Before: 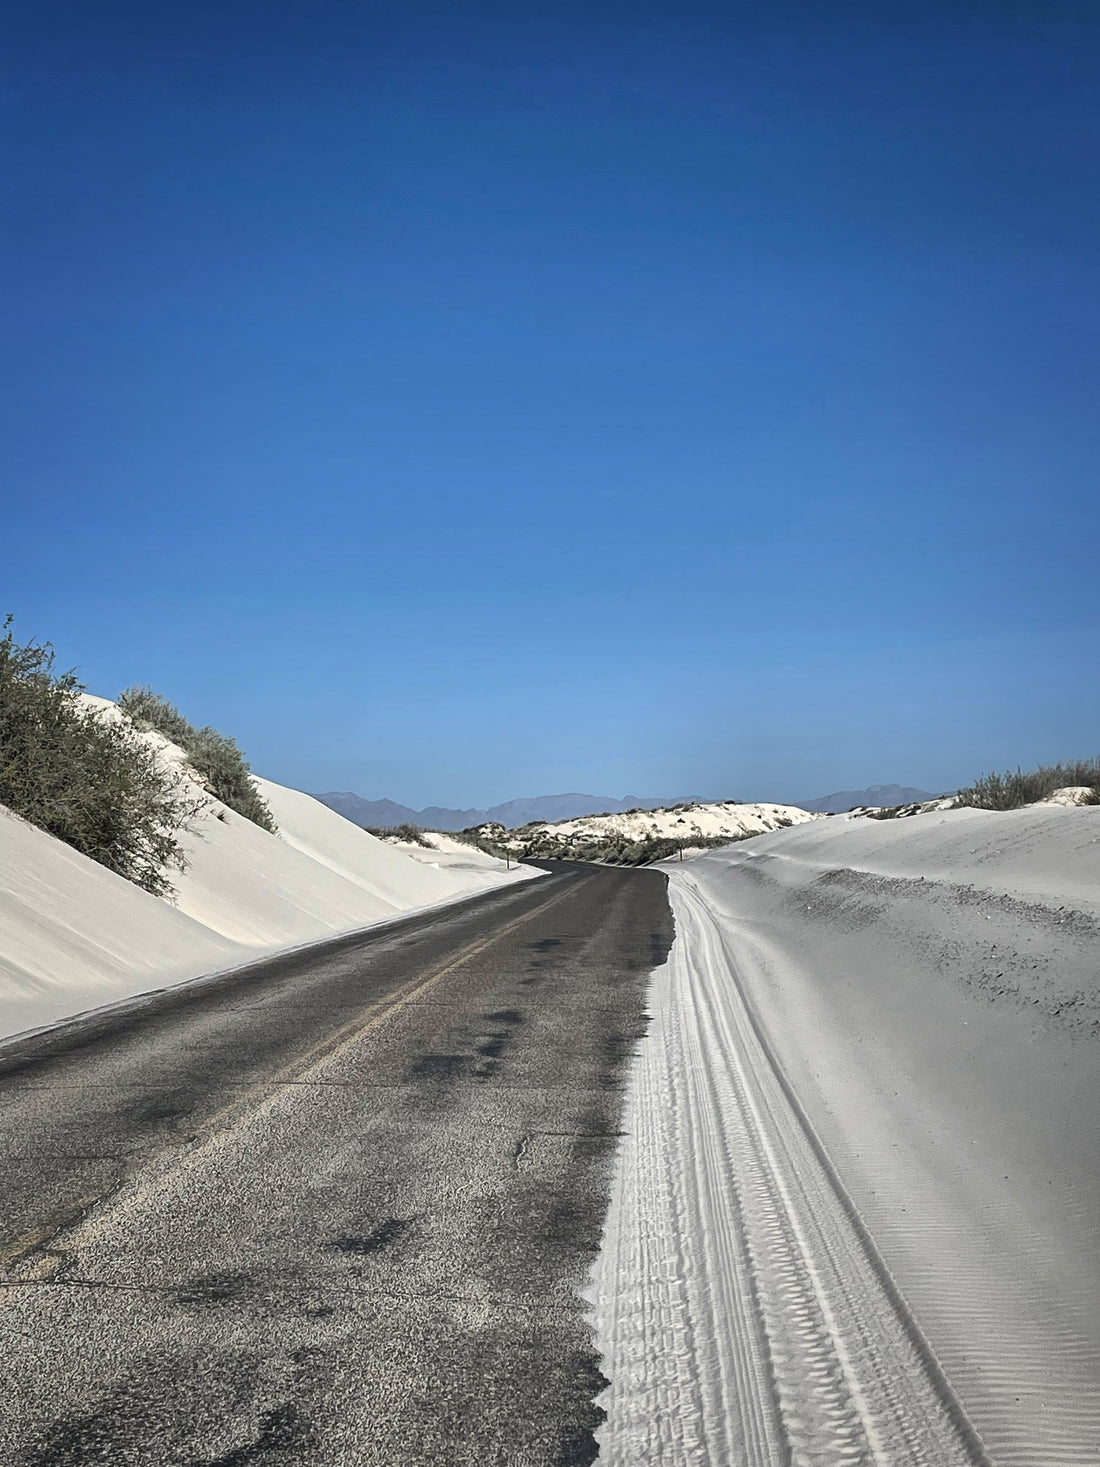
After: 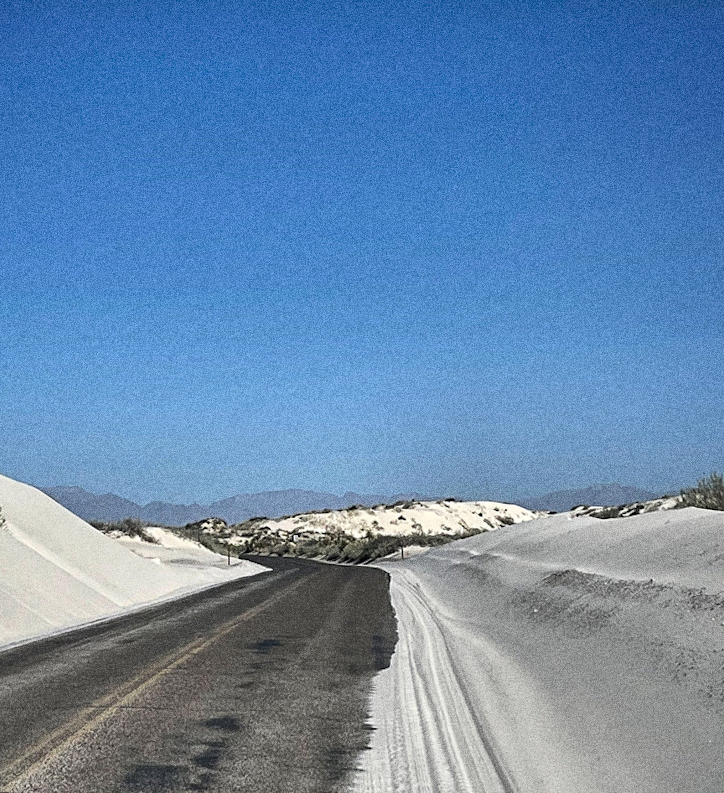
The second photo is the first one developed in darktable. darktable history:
rotate and perspective: rotation 0.72°, lens shift (vertical) -0.352, lens shift (horizontal) -0.051, crop left 0.152, crop right 0.859, crop top 0.019, crop bottom 0.964
crop: left 18.38%, top 11.092%, right 2.134%, bottom 33.217%
haze removal: strength 0.1, compatibility mode true, adaptive false
grain: strength 49.07%
